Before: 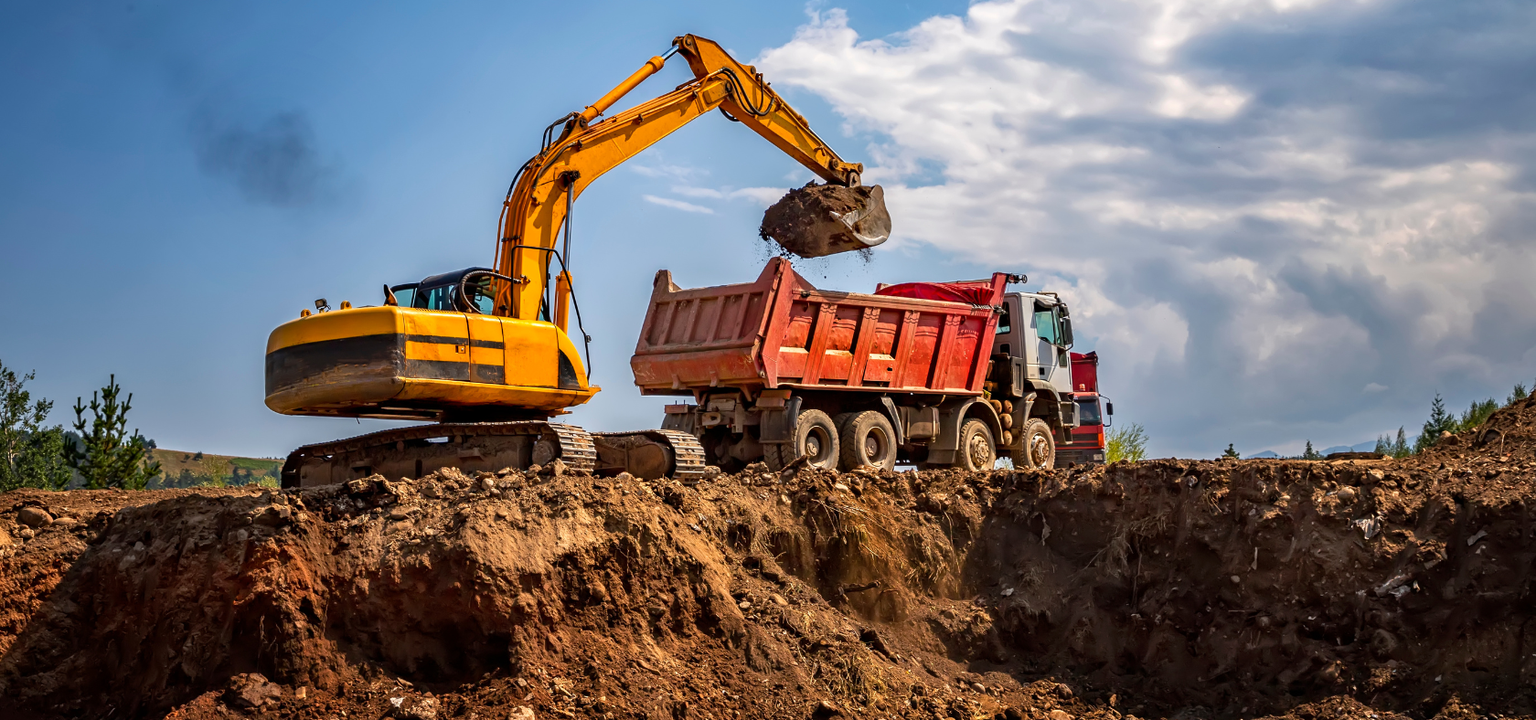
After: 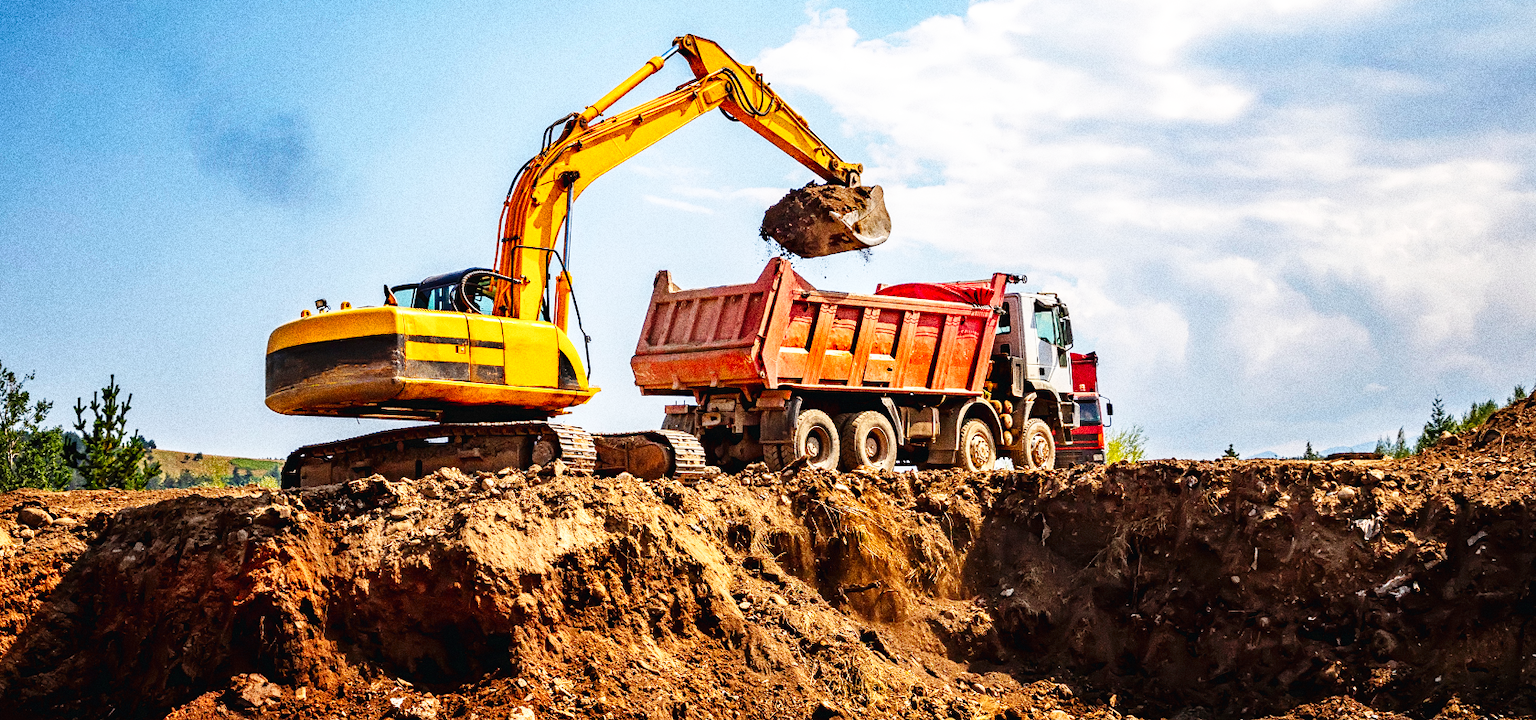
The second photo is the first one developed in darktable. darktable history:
grain: coarseness 10.62 ISO, strength 55.56%
base curve: curves: ch0 [(0, 0.003) (0.001, 0.002) (0.006, 0.004) (0.02, 0.022) (0.048, 0.086) (0.094, 0.234) (0.162, 0.431) (0.258, 0.629) (0.385, 0.8) (0.548, 0.918) (0.751, 0.988) (1, 1)], preserve colors none
